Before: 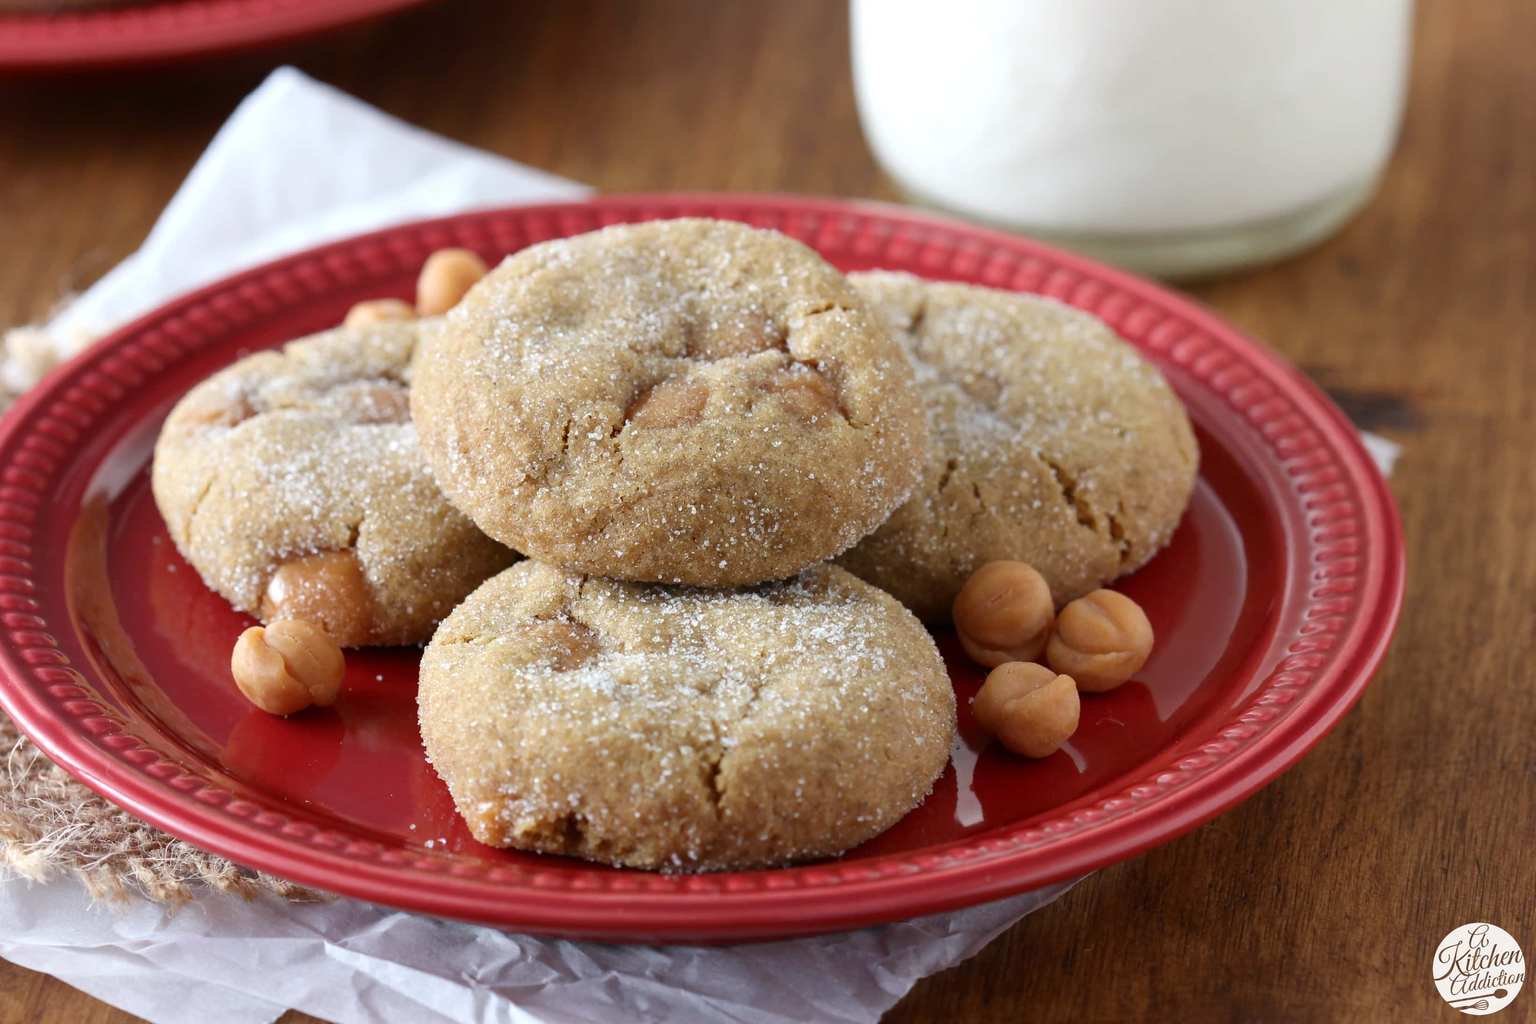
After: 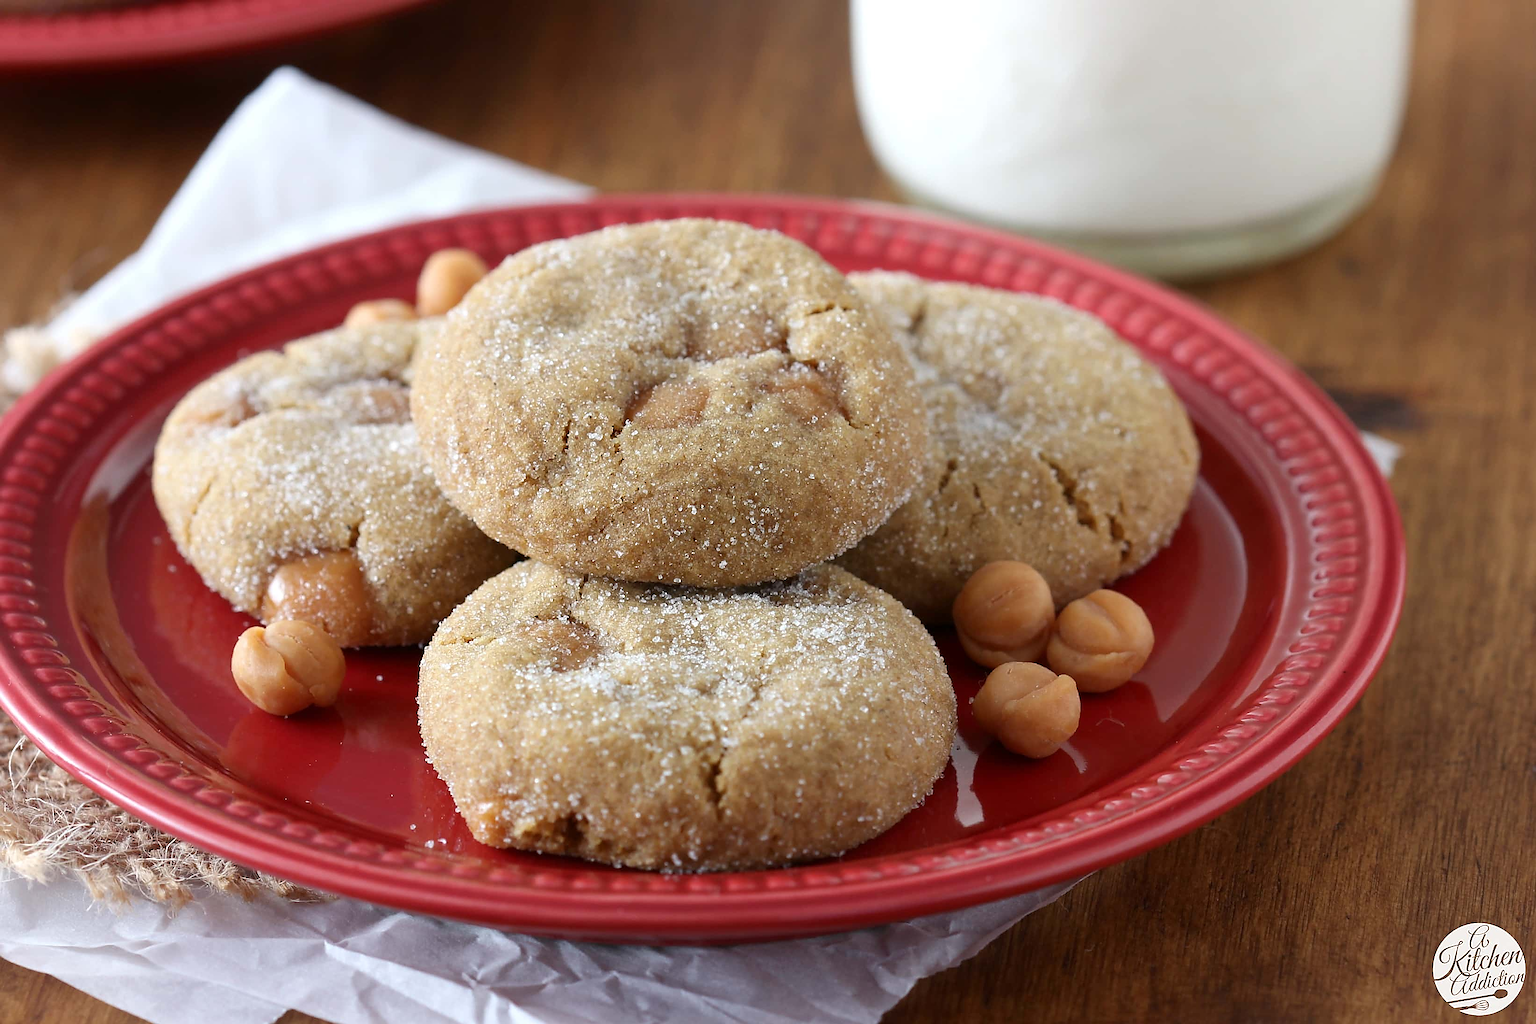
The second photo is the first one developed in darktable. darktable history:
sharpen: radius 1.369, amount 1.236, threshold 0.747
